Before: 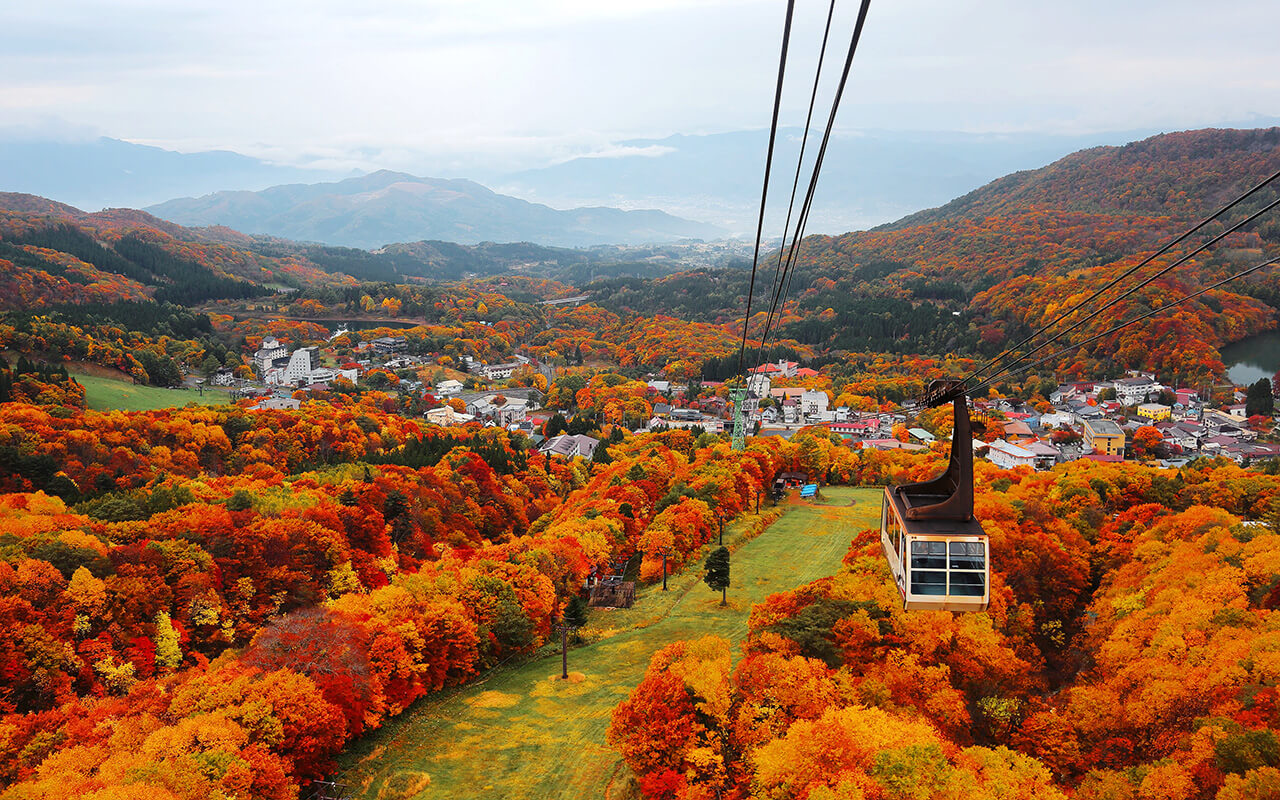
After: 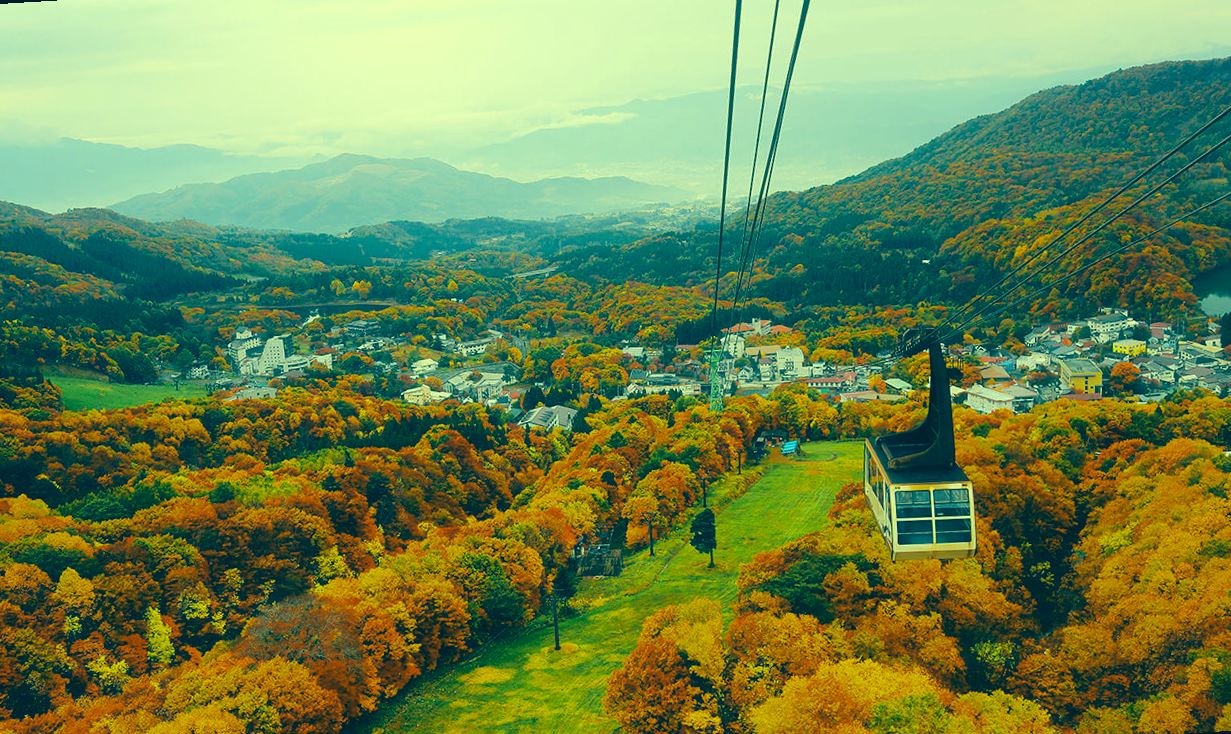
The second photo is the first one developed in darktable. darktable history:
white balance: red 0.982, blue 1.018
color correction: highlights a* -15.58, highlights b* 40, shadows a* -40, shadows b* -26.18
rotate and perspective: rotation -3.52°, crop left 0.036, crop right 0.964, crop top 0.081, crop bottom 0.919
haze removal: strength -0.09, distance 0.358, compatibility mode true, adaptive false
